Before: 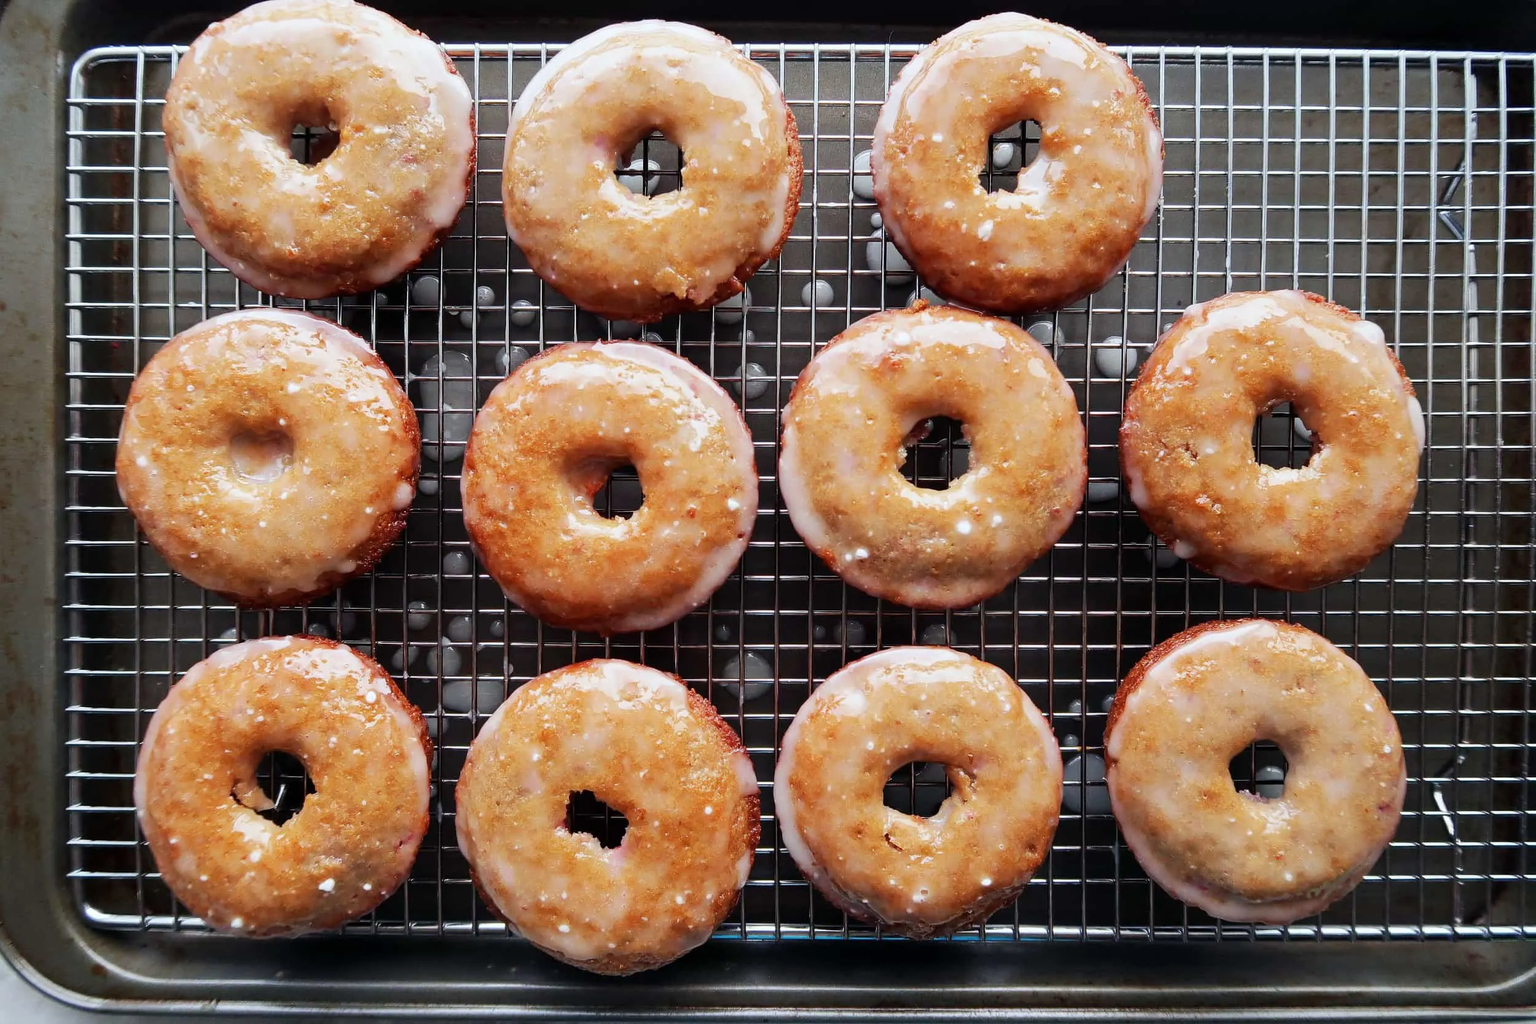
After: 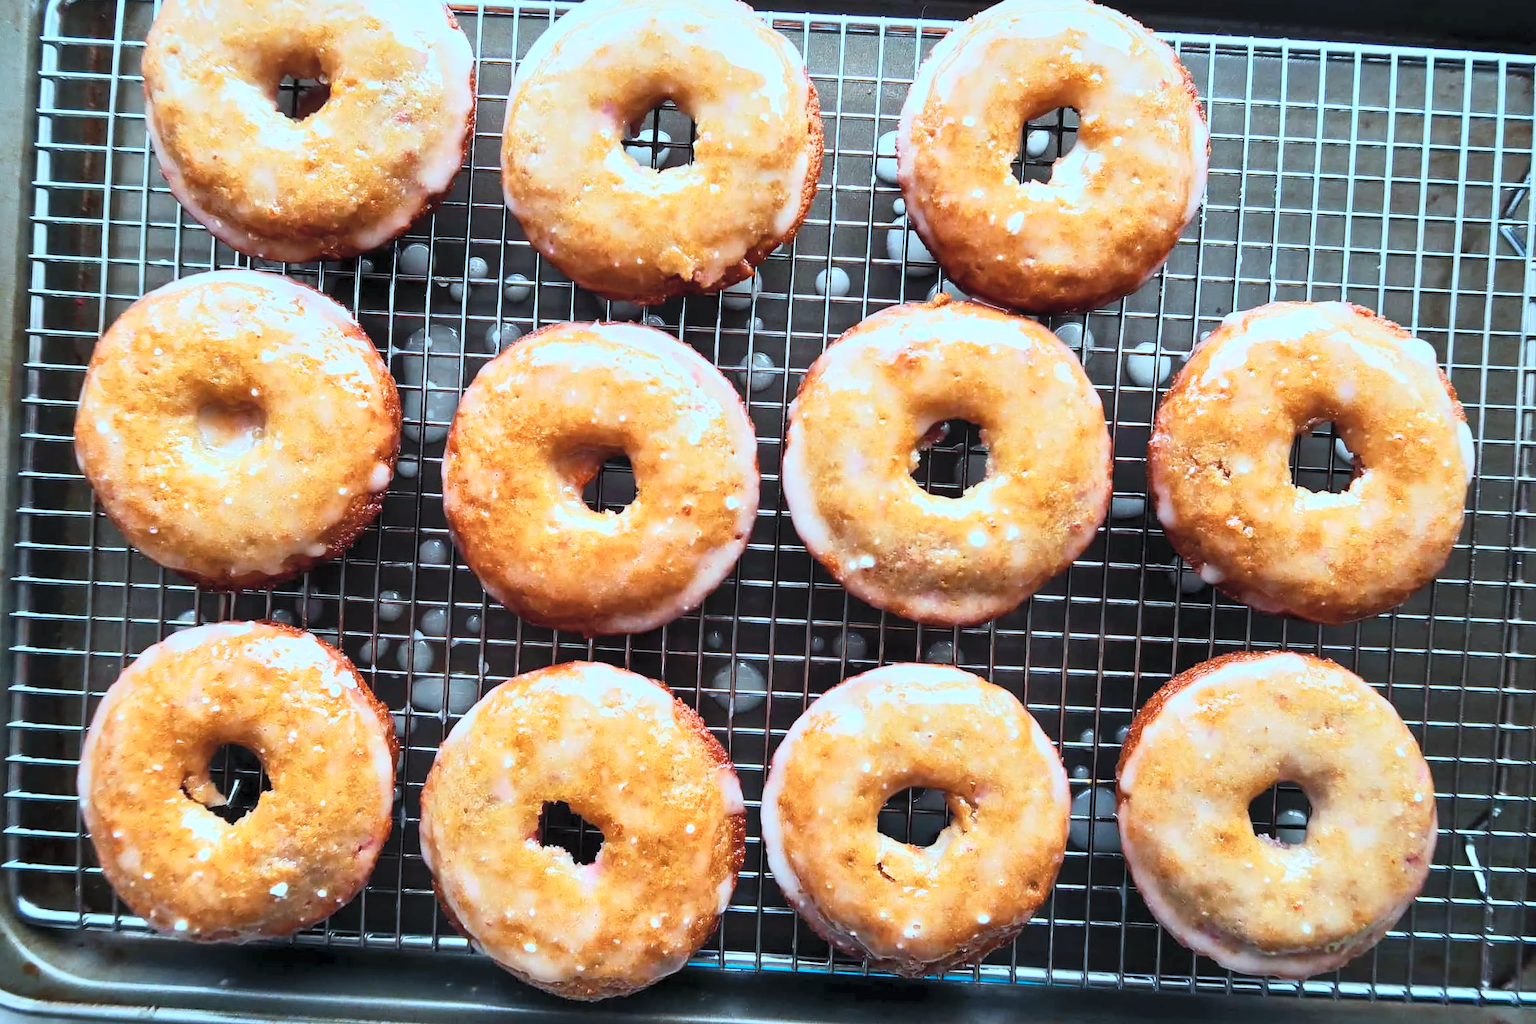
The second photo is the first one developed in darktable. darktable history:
crop and rotate: angle -2.69°
shadows and highlights: shadows 25.78, white point adjustment -2.85, highlights -30.02
color correction: highlights a* -11.5, highlights b* -15.2
local contrast: mode bilateral grid, contrast 20, coarseness 51, detail 143%, midtone range 0.2
contrast brightness saturation: contrast 0.379, brightness 0.527
color balance rgb: shadows lift › hue 86.95°, global offset › hue 170.9°, linear chroma grading › global chroma 9.724%, perceptual saturation grading › global saturation 19.563%
